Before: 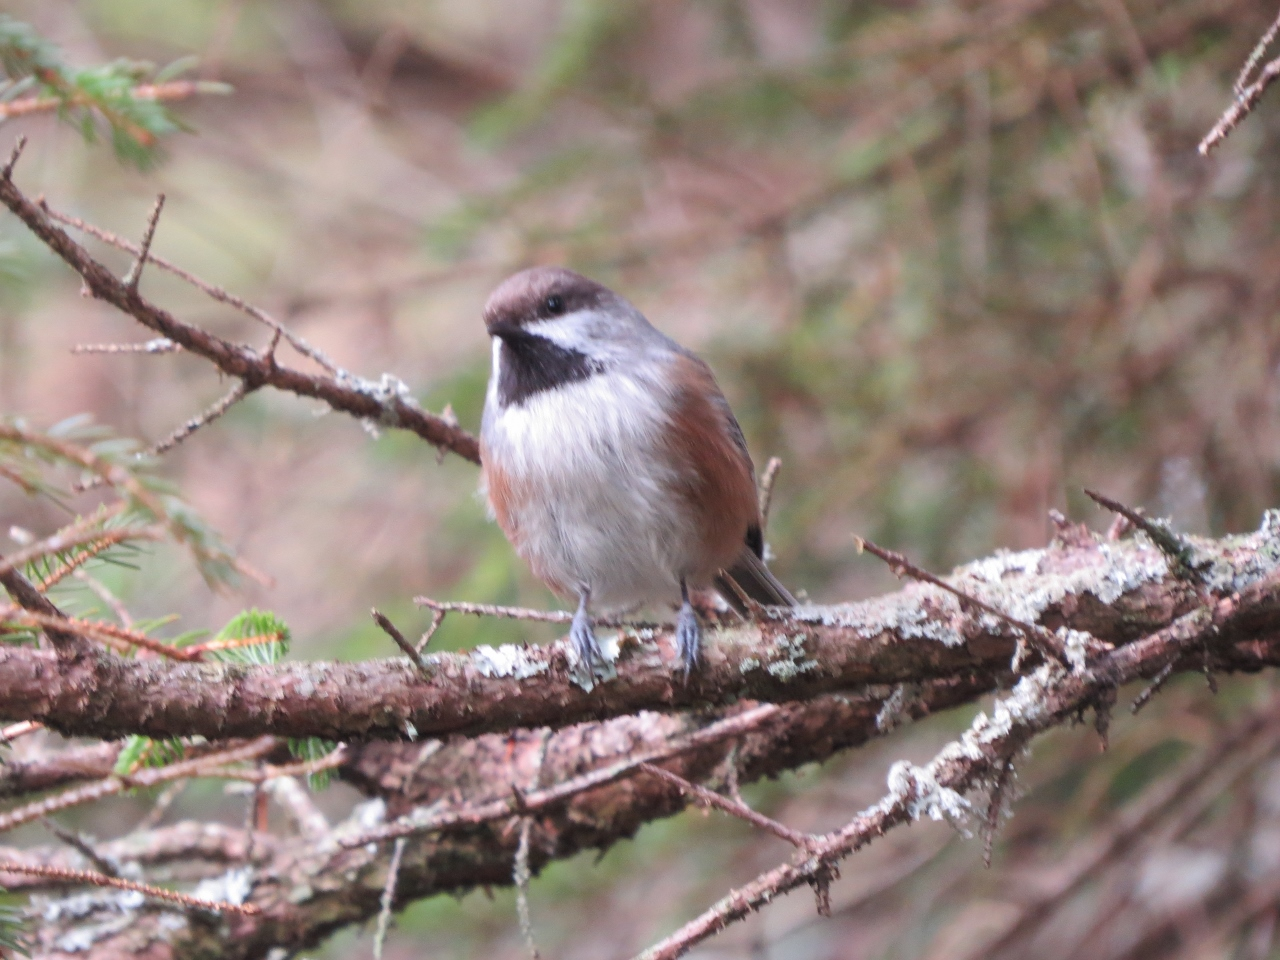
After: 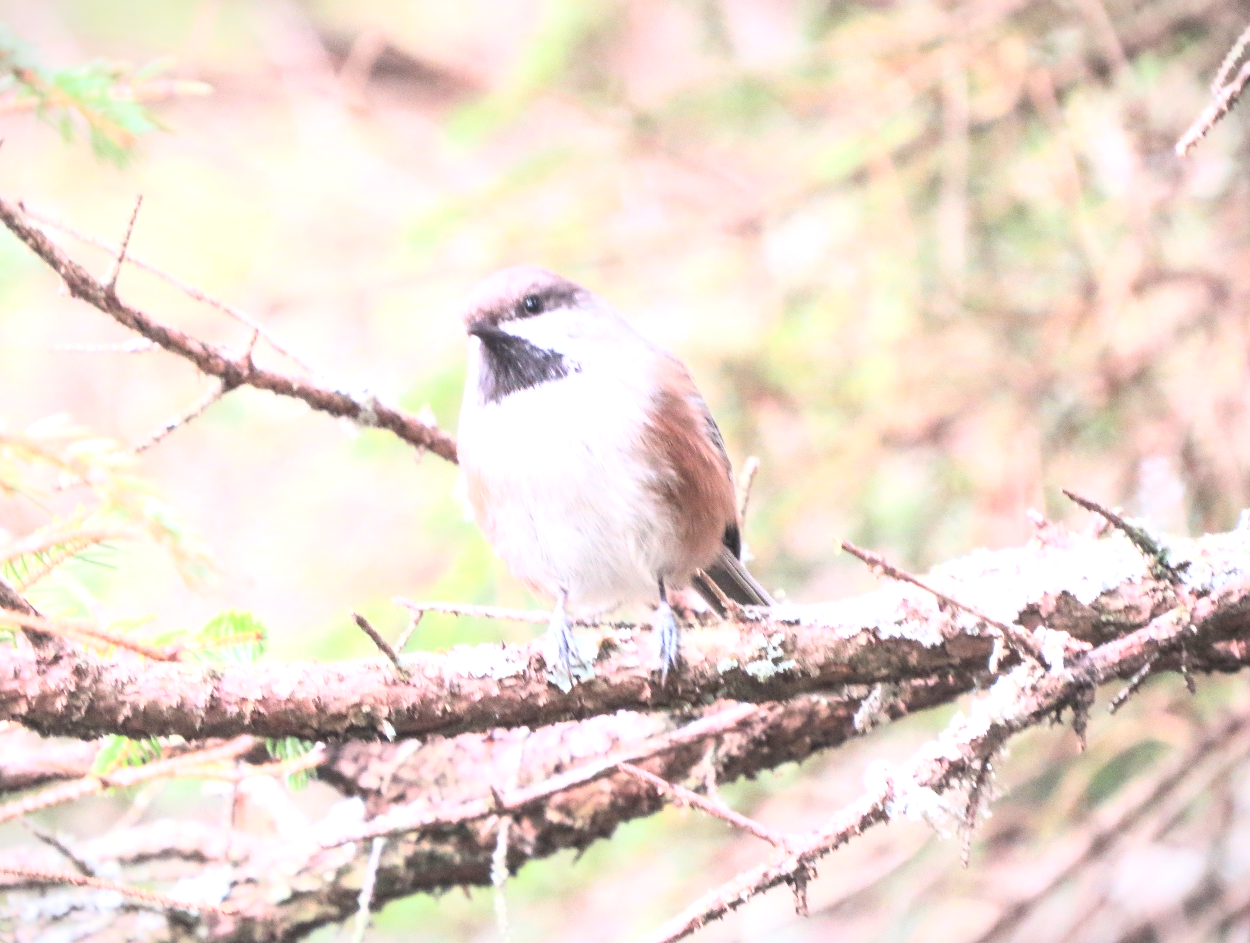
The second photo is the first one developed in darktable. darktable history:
crop and rotate: left 1.727%, right 0.567%, bottom 1.753%
contrast brightness saturation: contrast 0.375, brightness 0.523
local contrast: on, module defaults
exposure: exposure 1.158 EV, compensate exposure bias true, compensate highlight preservation false
vignetting: fall-off start 99.4%, brightness -0.183, saturation -0.292, width/height ratio 1.323, dithering 16-bit output
